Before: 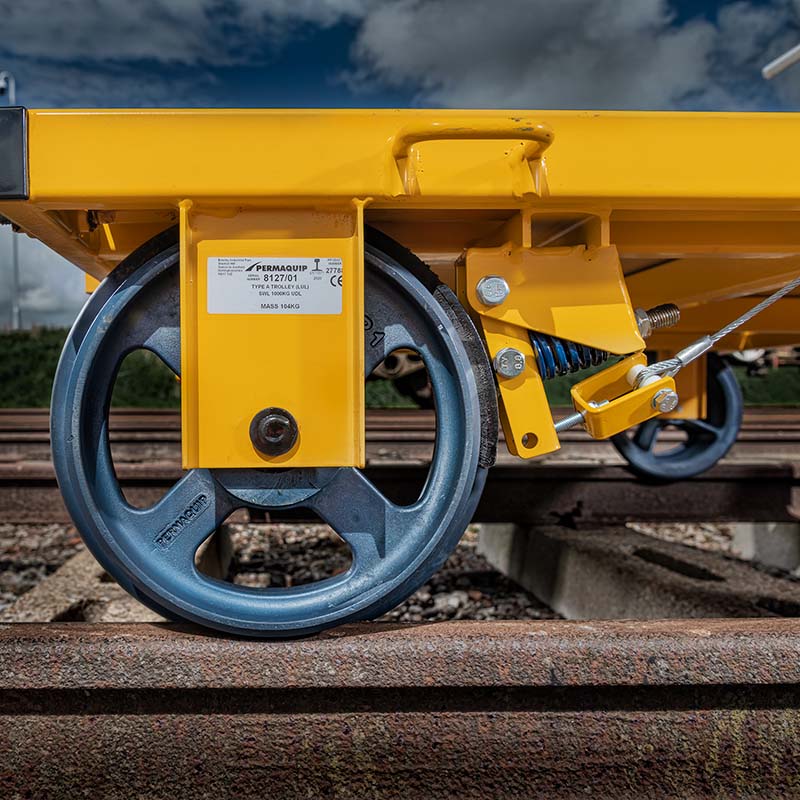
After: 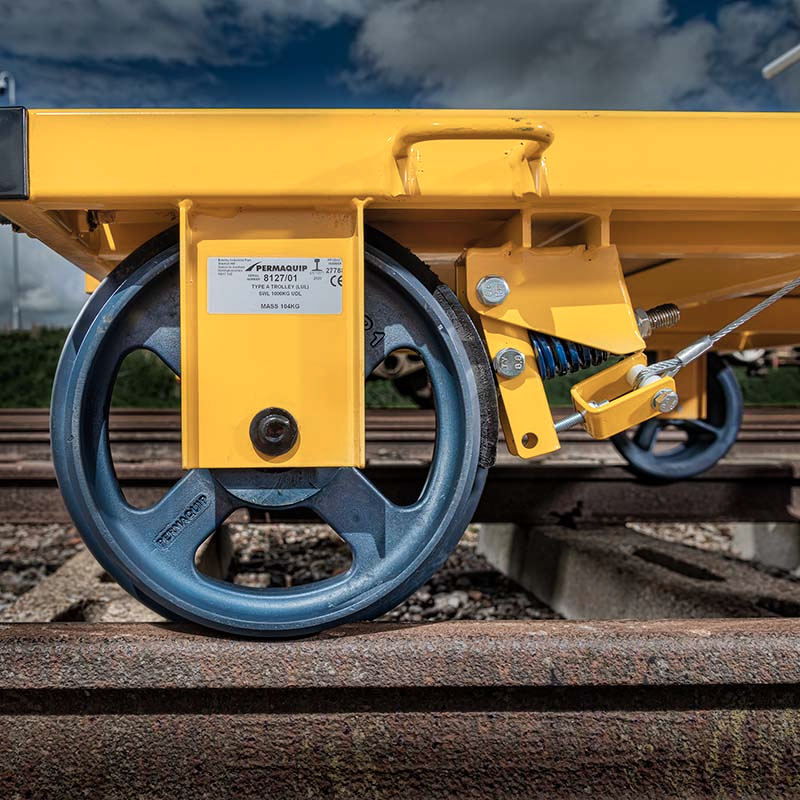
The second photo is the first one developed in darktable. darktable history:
color zones: curves: ch0 [(0, 0.558) (0.143, 0.559) (0.286, 0.529) (0.429, 0.505) (0.571, 0.5) (0.714, 0.5) (0.857, 0.5) (1, 0.558)]; ch1 [(0, 0.469) (0.01, 0.469) (0.12, 0.446) (0.248, 0.469) (0.5, 0.5) (0.748, 0.5) (0.99, 0.469) (1, 0.469)], mix 22.07%
